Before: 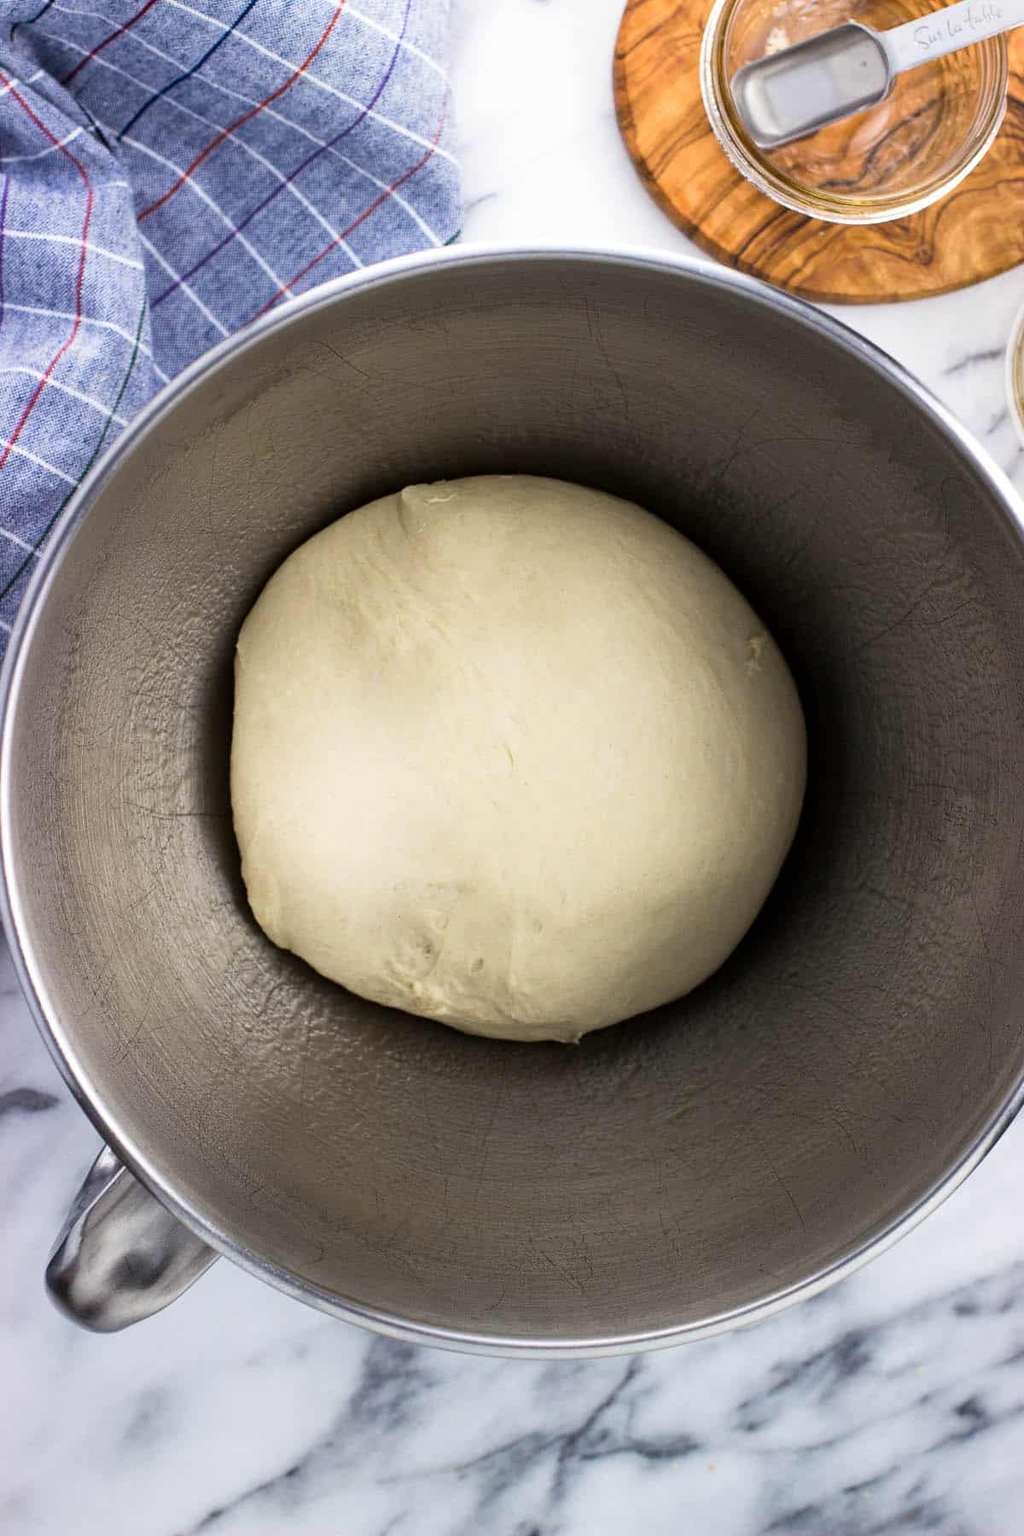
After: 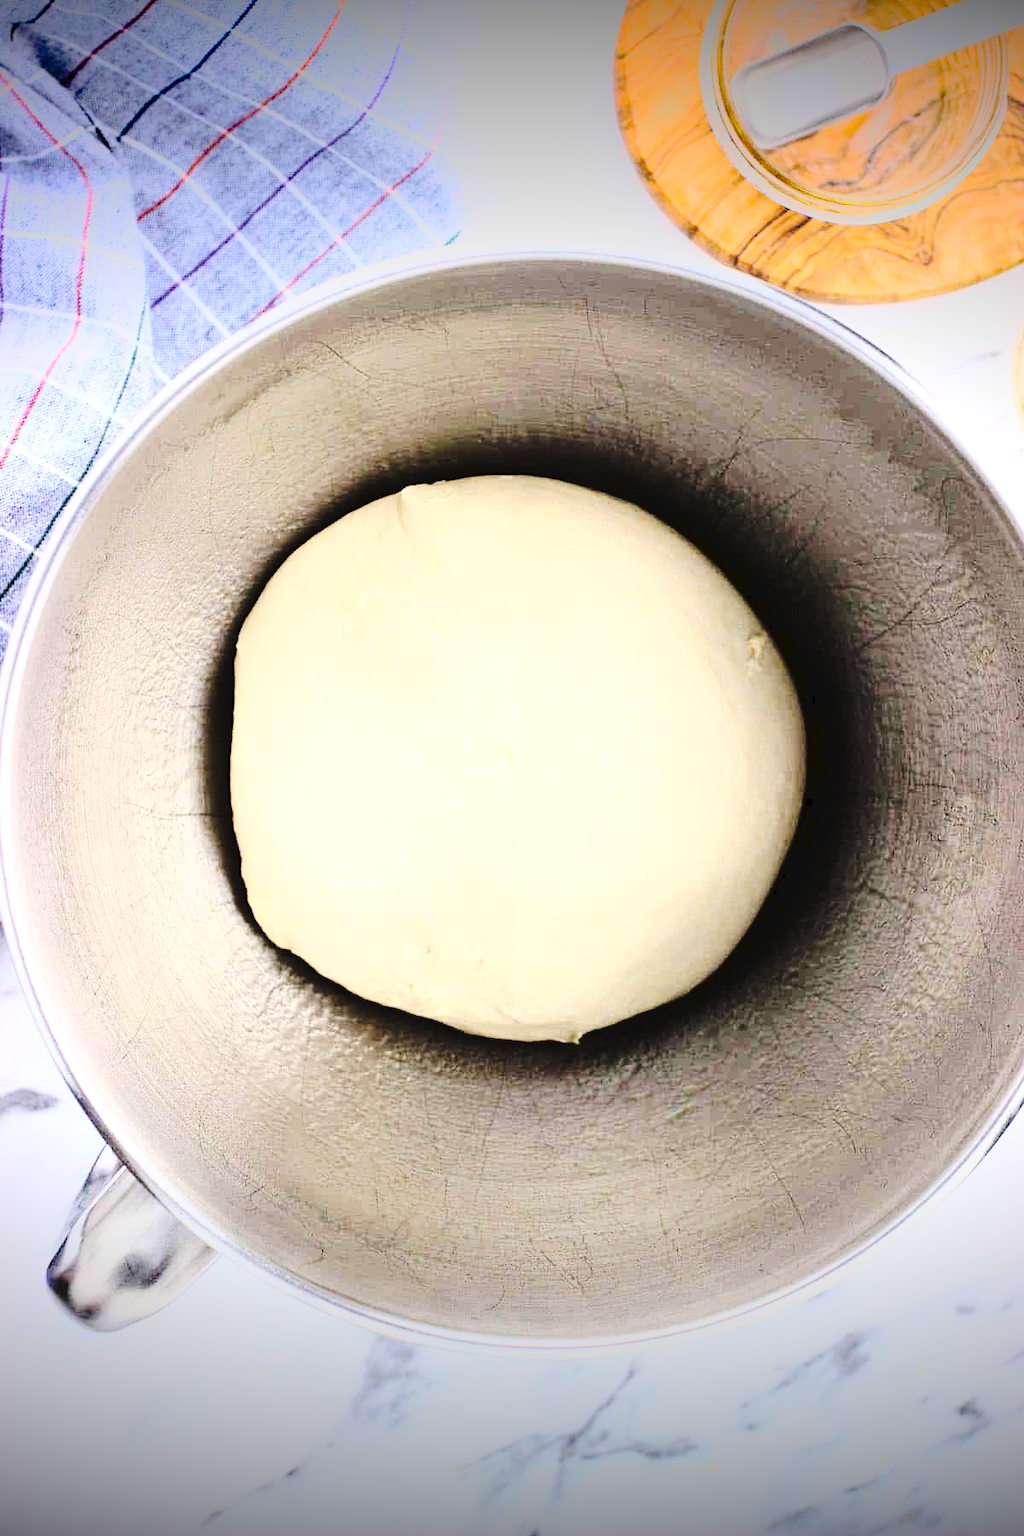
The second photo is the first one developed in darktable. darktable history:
tone curve: curves: ch0 [(0, 0) (0.003, 0.039) (0.011, 0.042) (0.025, 0.048) (0.044, 0.058) (0.069, 0.071) (0.1, 0.089) (0.136, 0.114) (0.177, 0.146) (0.224, 0.199) (0.277, 0.27) (0.335, 0.364) (0.399, 0.47) (0.468, 0.566) (0.543, 0.643) (0.623, 0.73) (0.709, 0.8) (0.801, 0.863) (0.898, 0.925) (1, 1)], preserve colors none
vignetting: fall-off start 99.04%, fall-off radius 99.63%, brightness -0.981, saturation 0.494, width/height ratio 1.424
base curve: curves: ch0 [(0, 0) (0.007, 0.004) (0.027, 0.03) (0.046, 0.07) (0.207, 0.54) (0.442, 0.872) (0.673, 0.972) (1, 1)]
exposure: exposure 0.61 EV, compensate exposure bias true, compensate highlight preservation false
